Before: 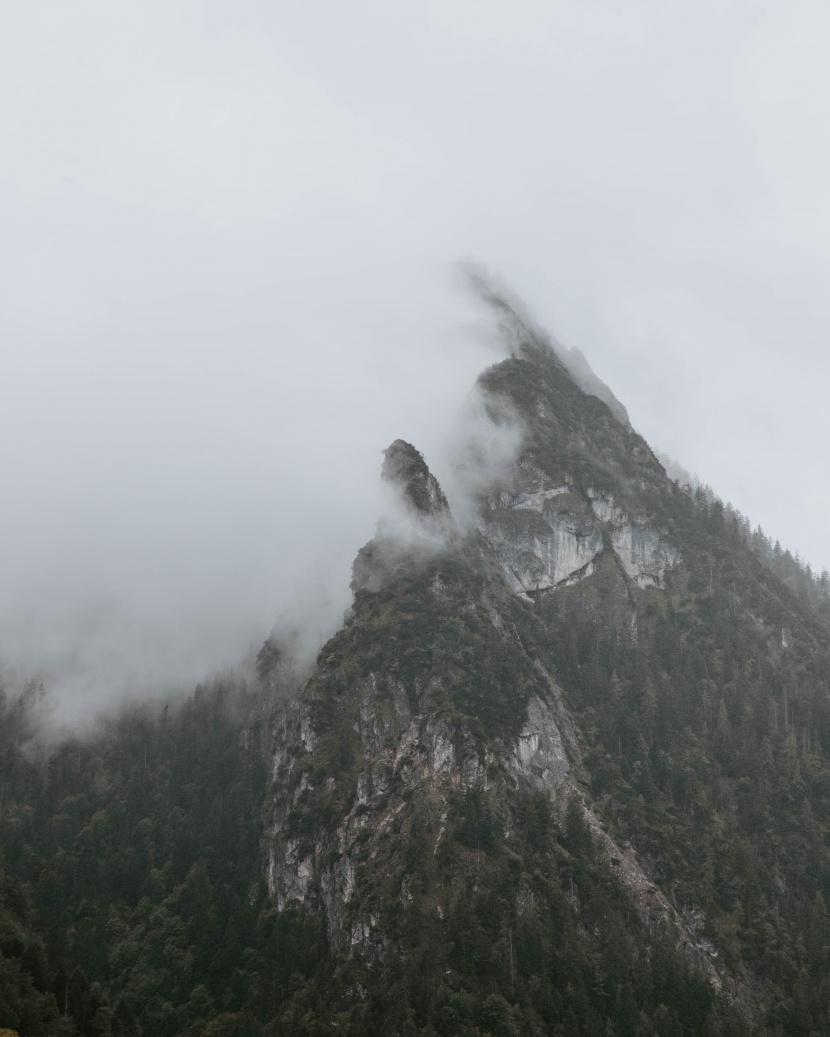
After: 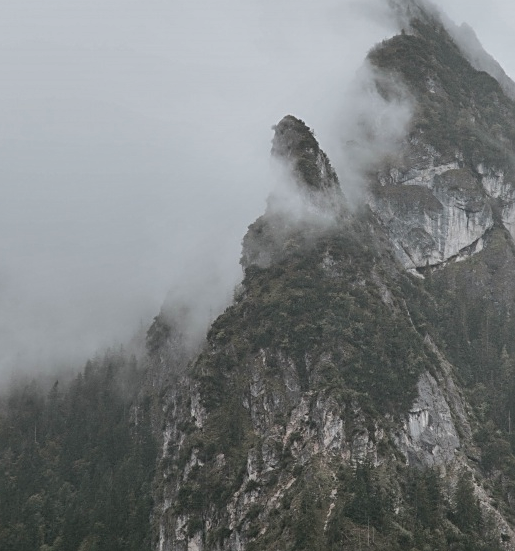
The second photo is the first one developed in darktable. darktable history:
vibrance: vibrance 15%
crop: left 13.312%, top 31.28%, right 24.627%, bottom 15.582%
sharpen: on, module defaults
shadows and highlights: low approximation 0.01, soften with gaussian
